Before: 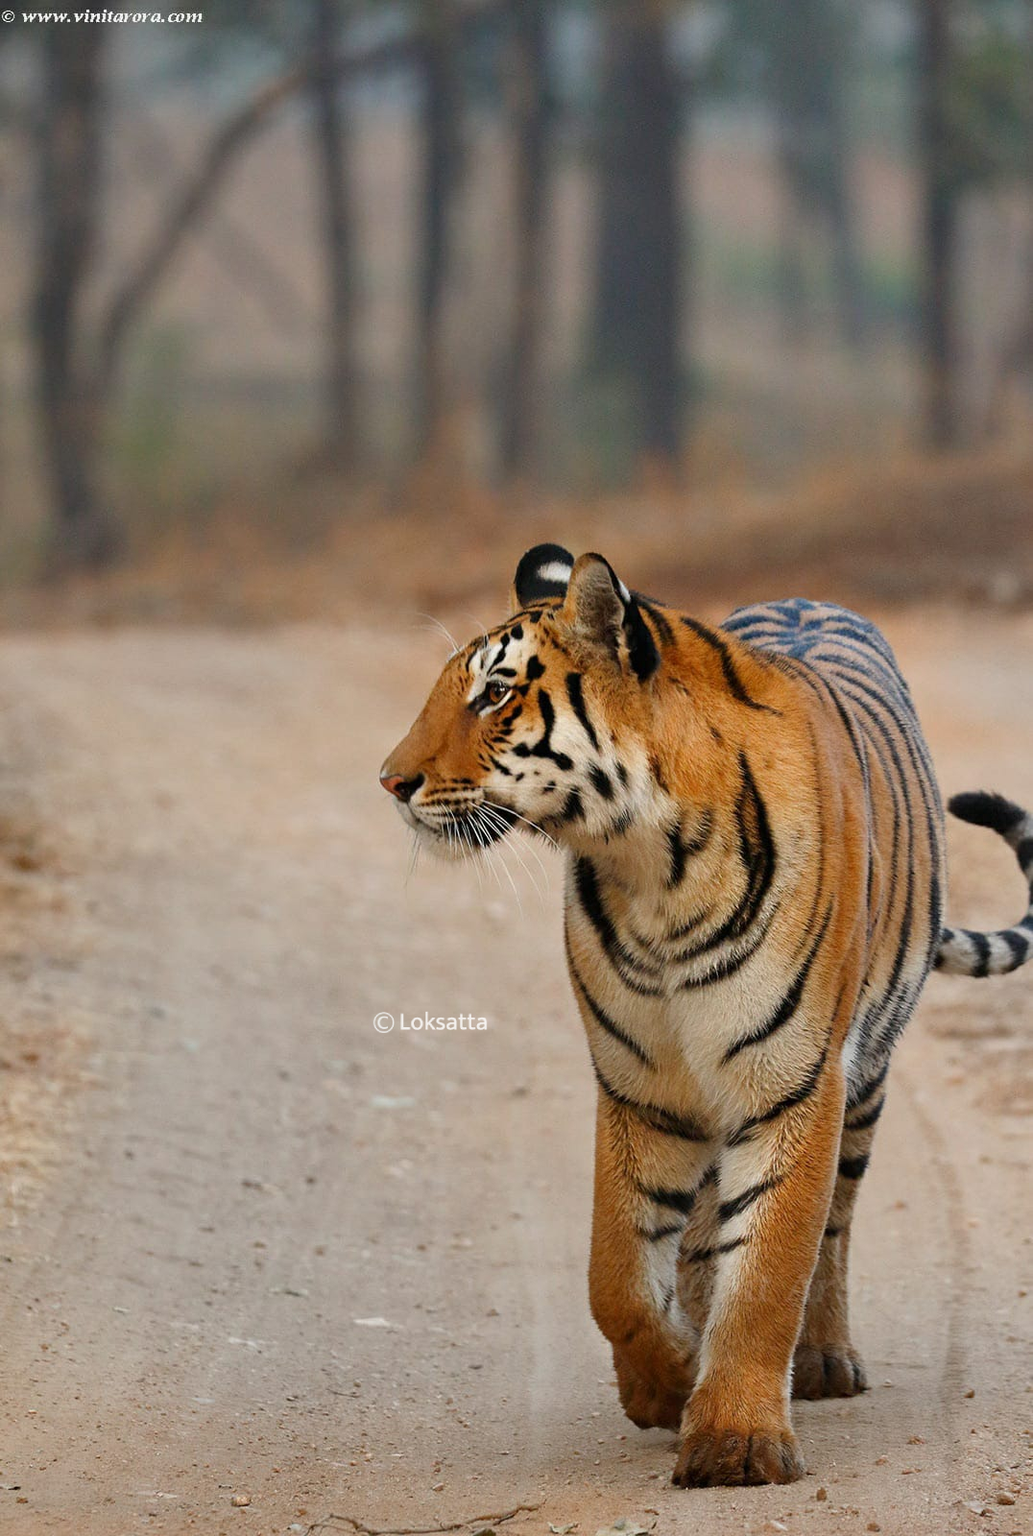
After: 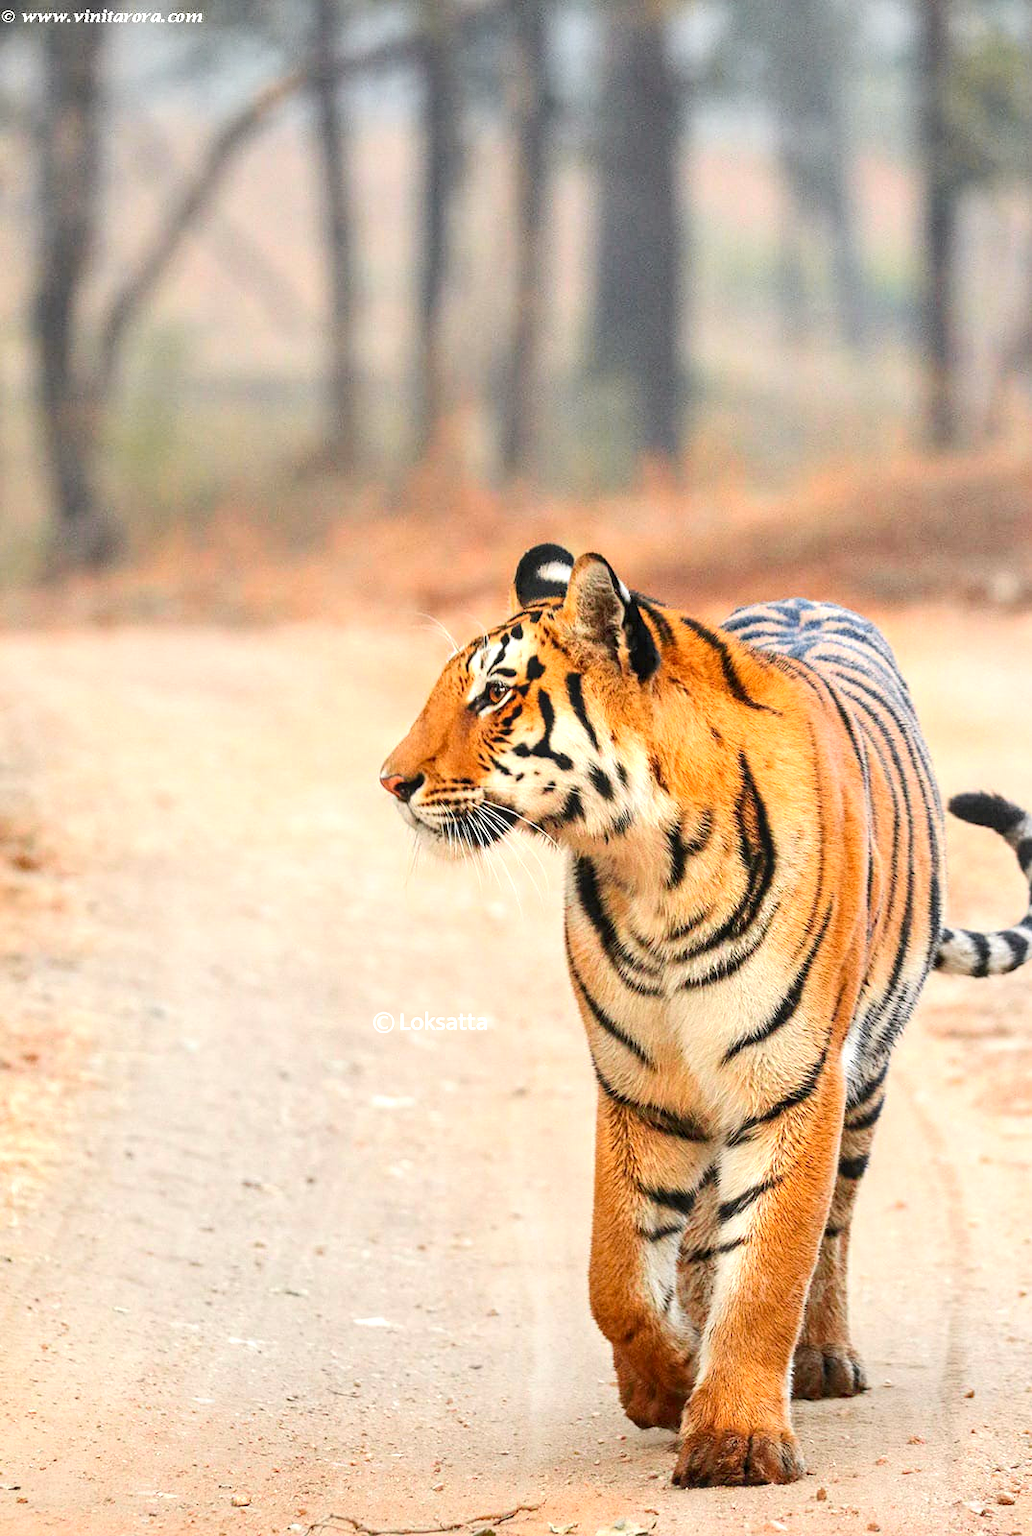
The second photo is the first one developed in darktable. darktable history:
exposure: black level correction 0, exposure 1.2 EV, compensate highlight preservation false
local contrast: on, module defaults
tone curve: curves: ch0 [(0, 0.013) (0.036, 0.045) (0.274, 0.286) (0.566, 0.623) (0.794, 0.827) (1, 0.953)]; ch1 [(0, 0) (0.389, 0.403) (0.462, 0.48) (0.499, 0.5) (0.524, 0.527) (0.57, 0.599) (0.626, 0.65) (0.761, 0.781) (1, 1)]; ch2 [(0, 0) (0.464, 0.478) (0.5, 0.501) (0.533, 0.542) (0.599, 0.613) (0.704, 0.731) (1, 1)], color space Lab, independent channels, preserve colors none
